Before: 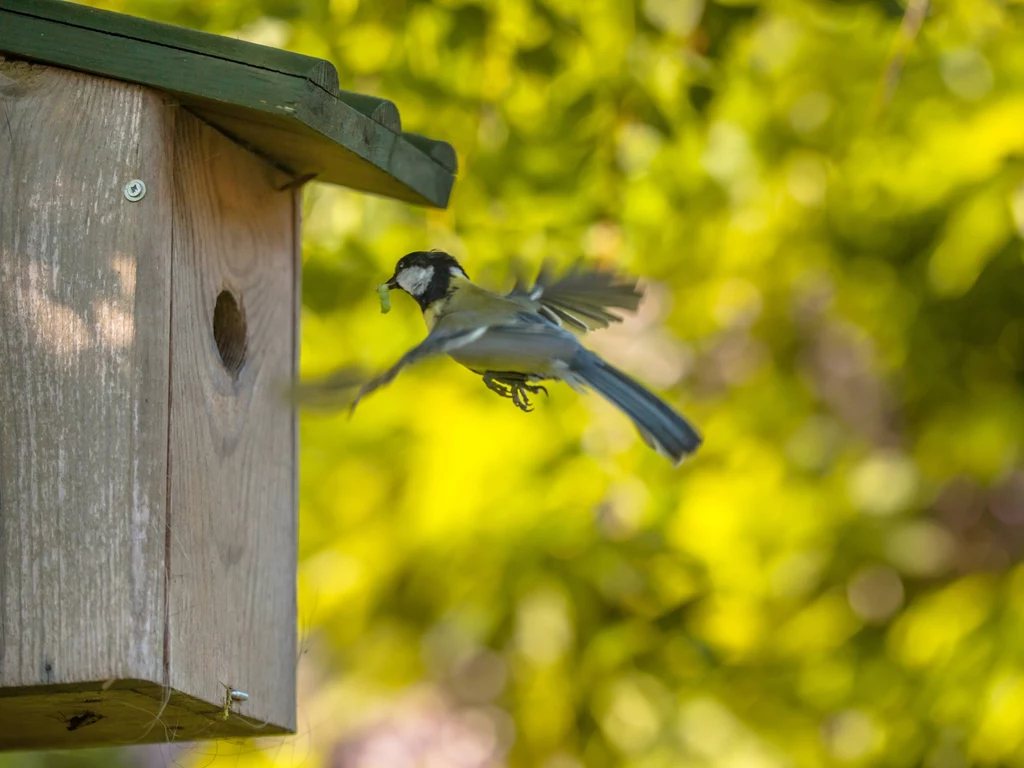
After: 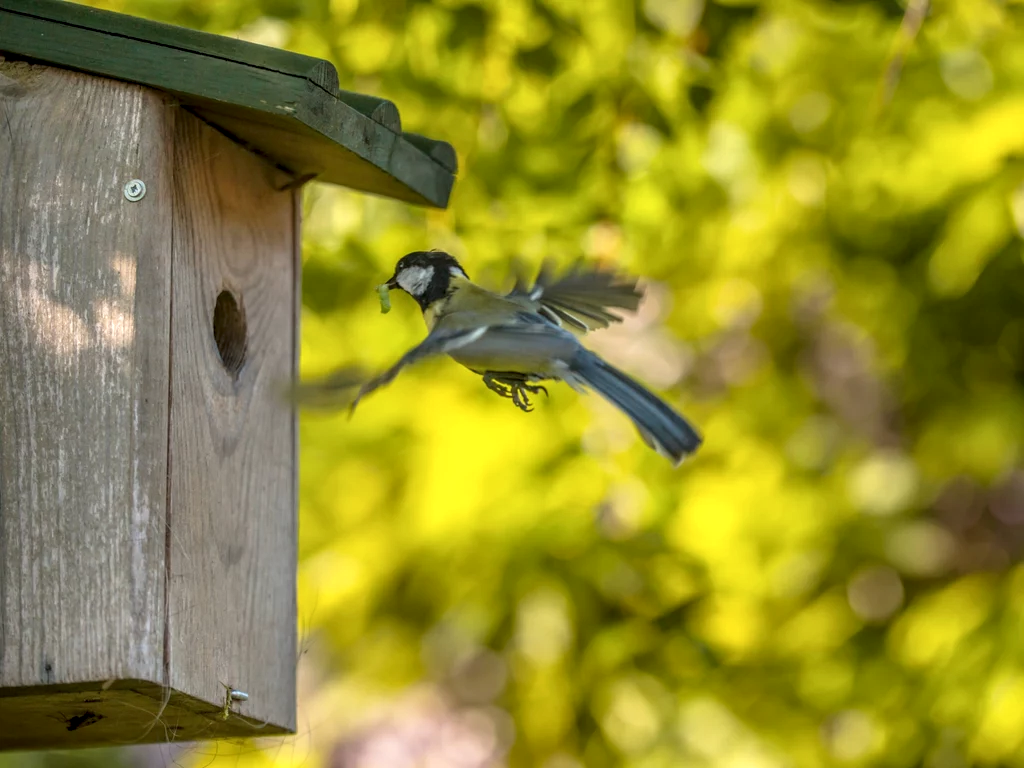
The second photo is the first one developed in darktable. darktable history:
tone equalizer: on, module defaults
local contrast: detail 130%
